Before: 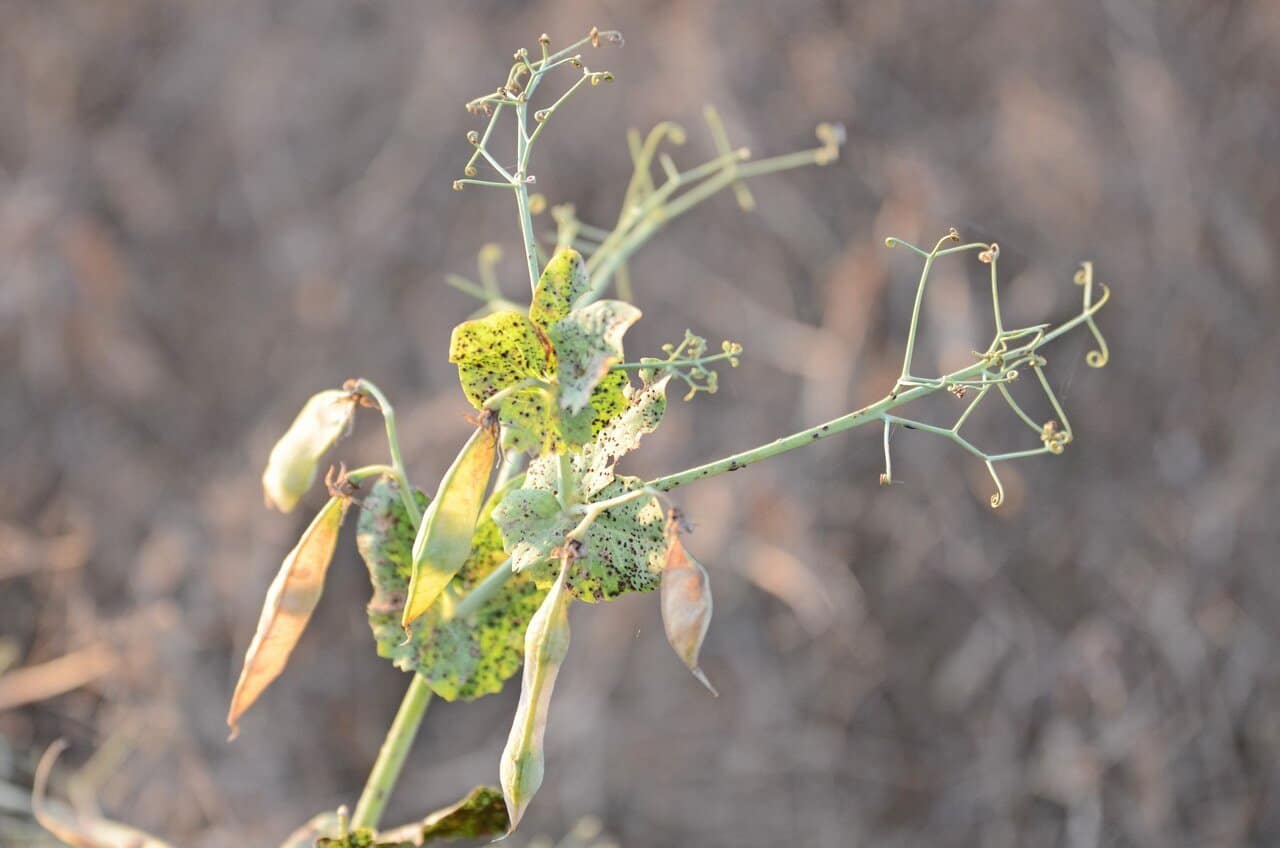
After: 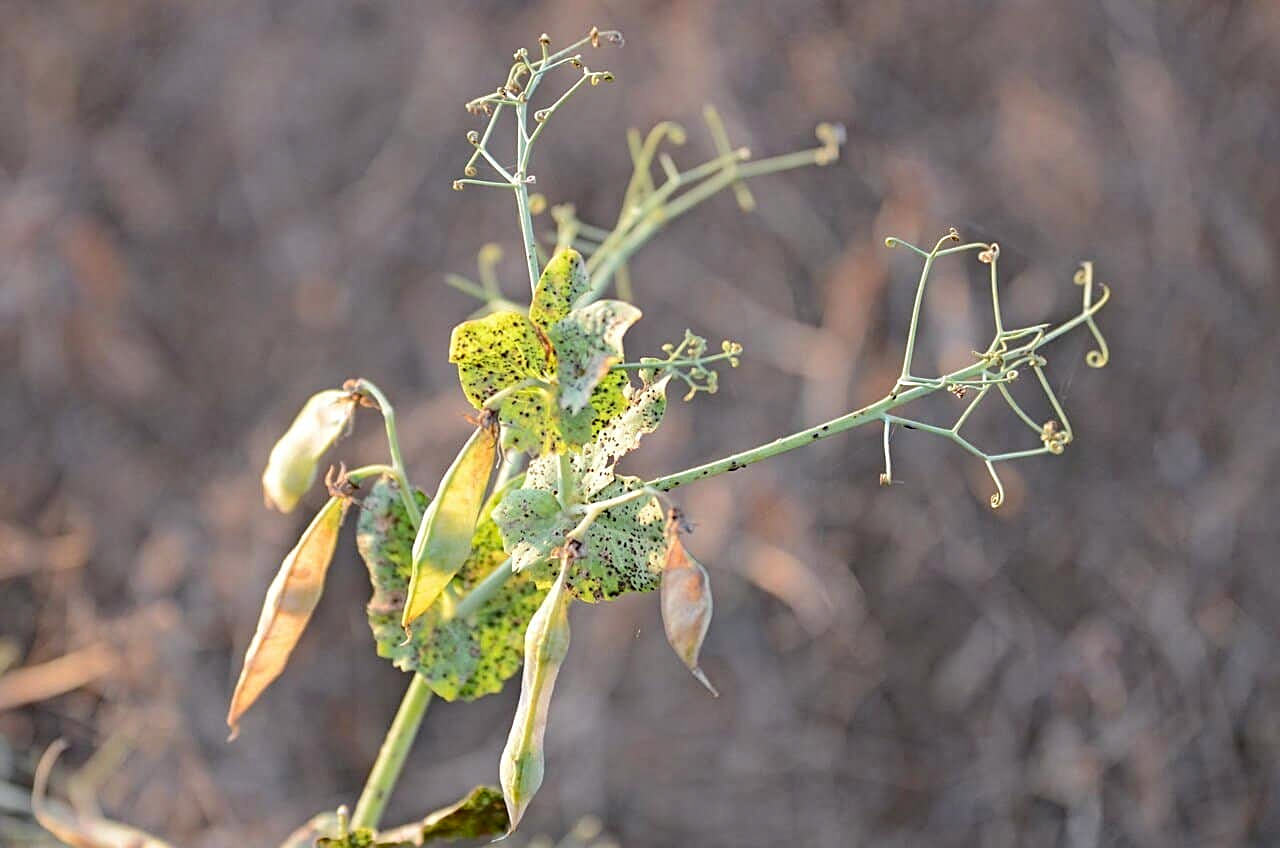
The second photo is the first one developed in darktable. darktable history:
haze removal: strength 0.291, distance 0.243, adaptive false
sharpen: on, module defaults
